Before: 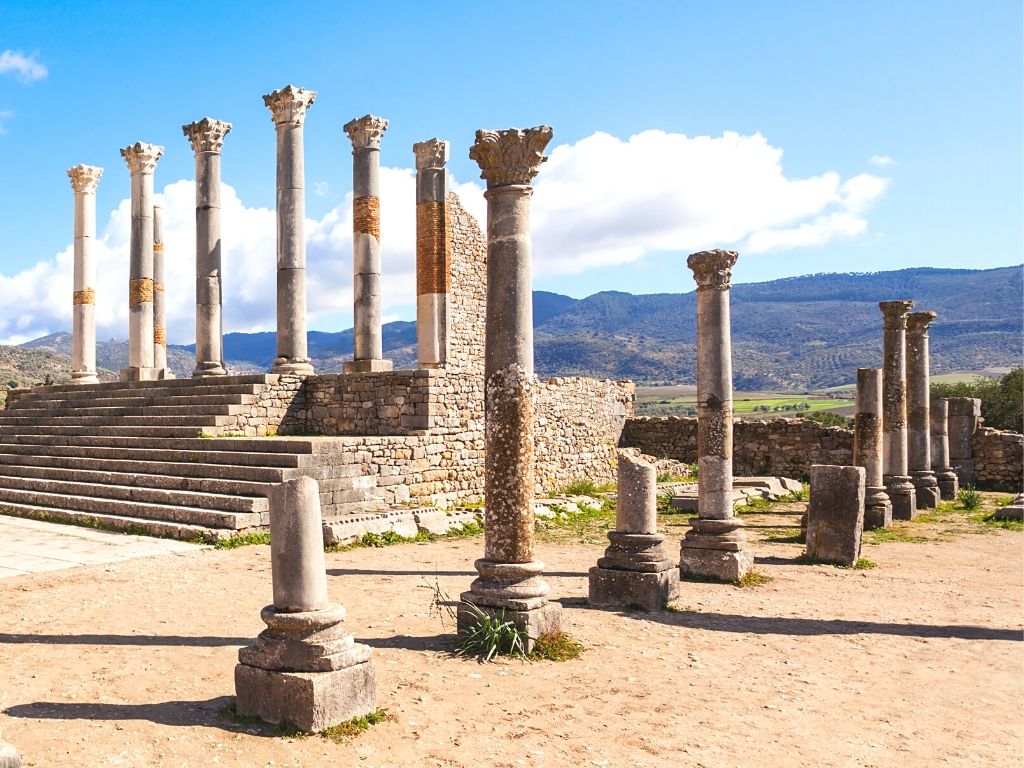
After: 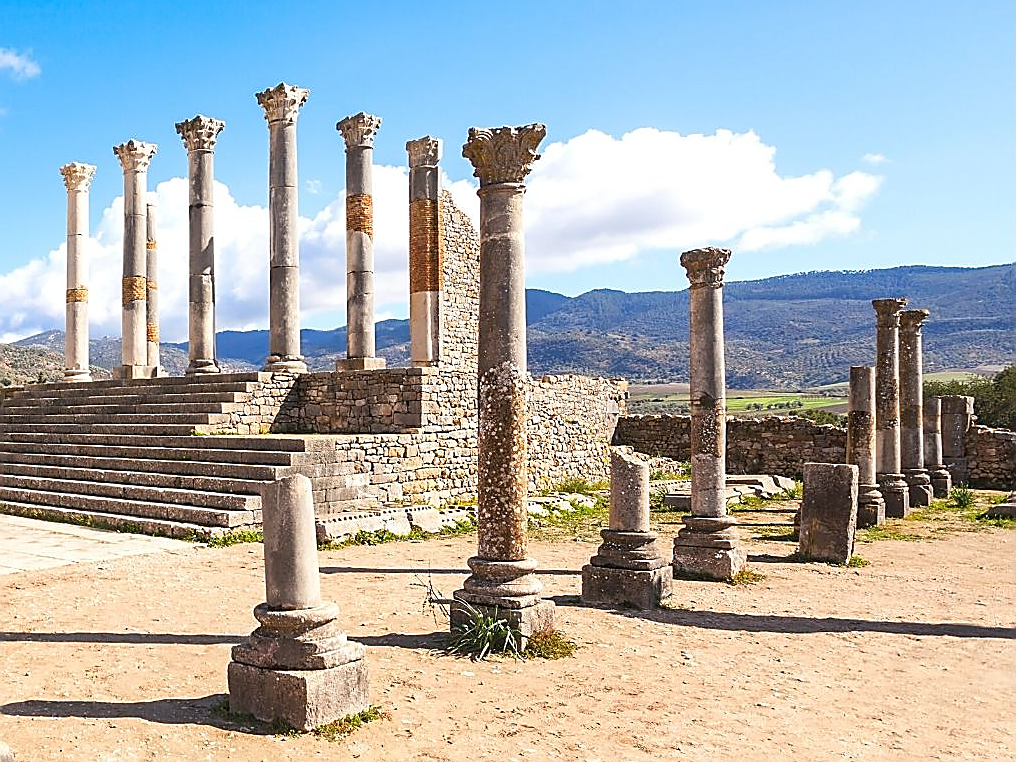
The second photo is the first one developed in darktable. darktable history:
sharpen: radius 1.413, amount 1.238, threshold 0.663
crop and rotate: left 0.781%, top 0.355%, bottom 0.389%
